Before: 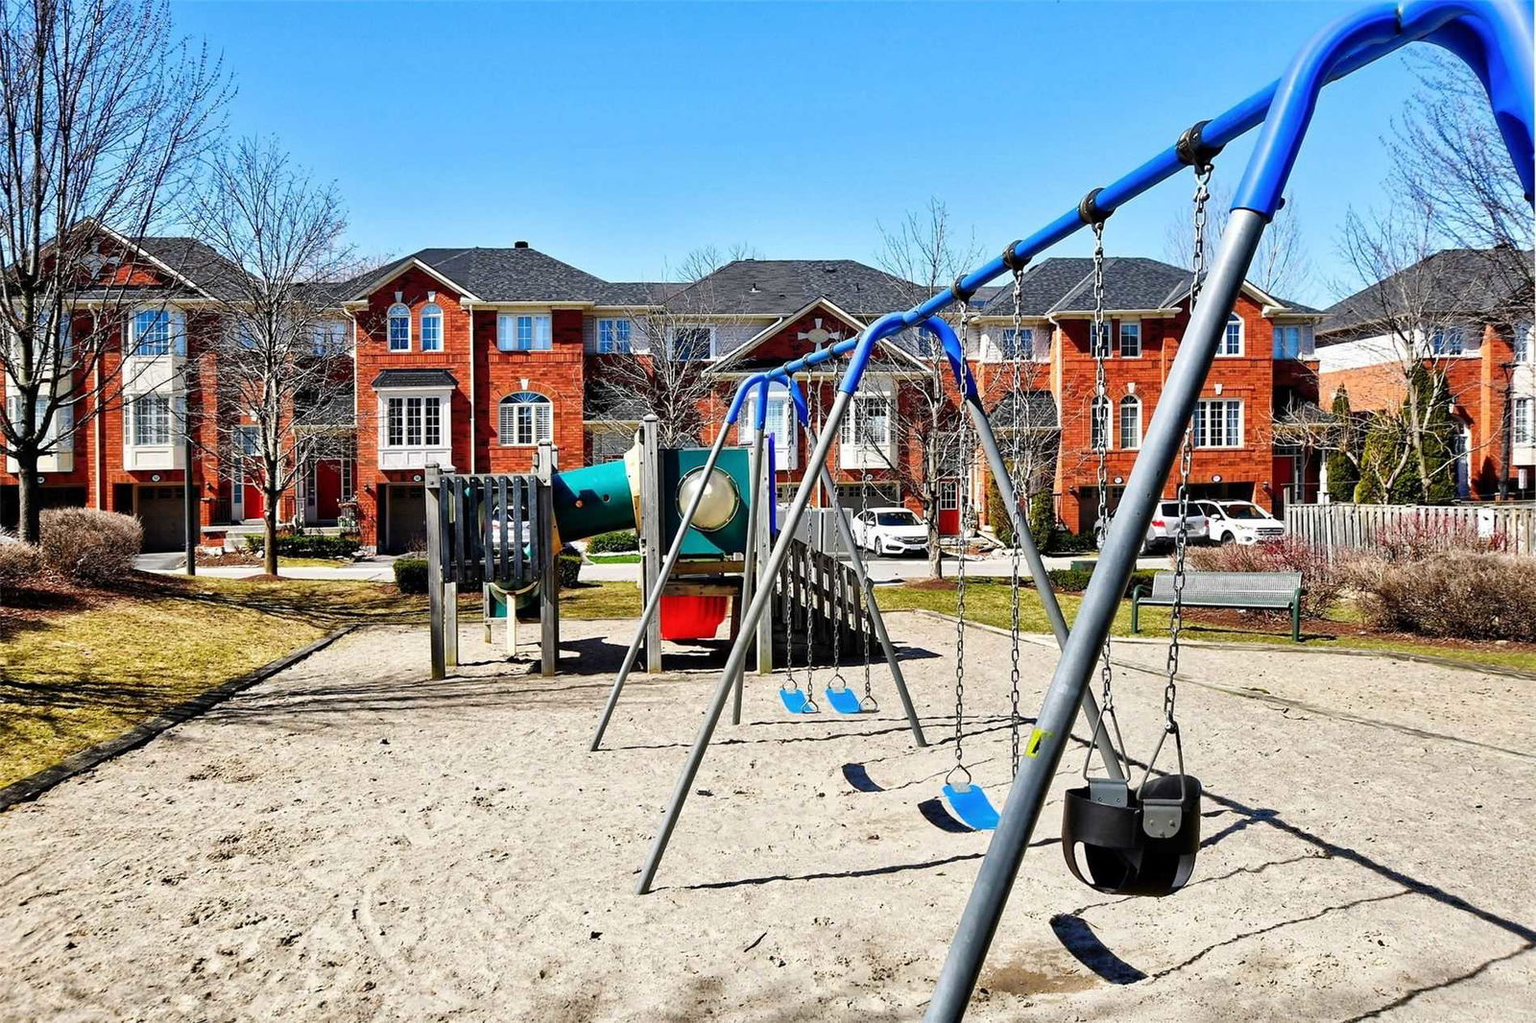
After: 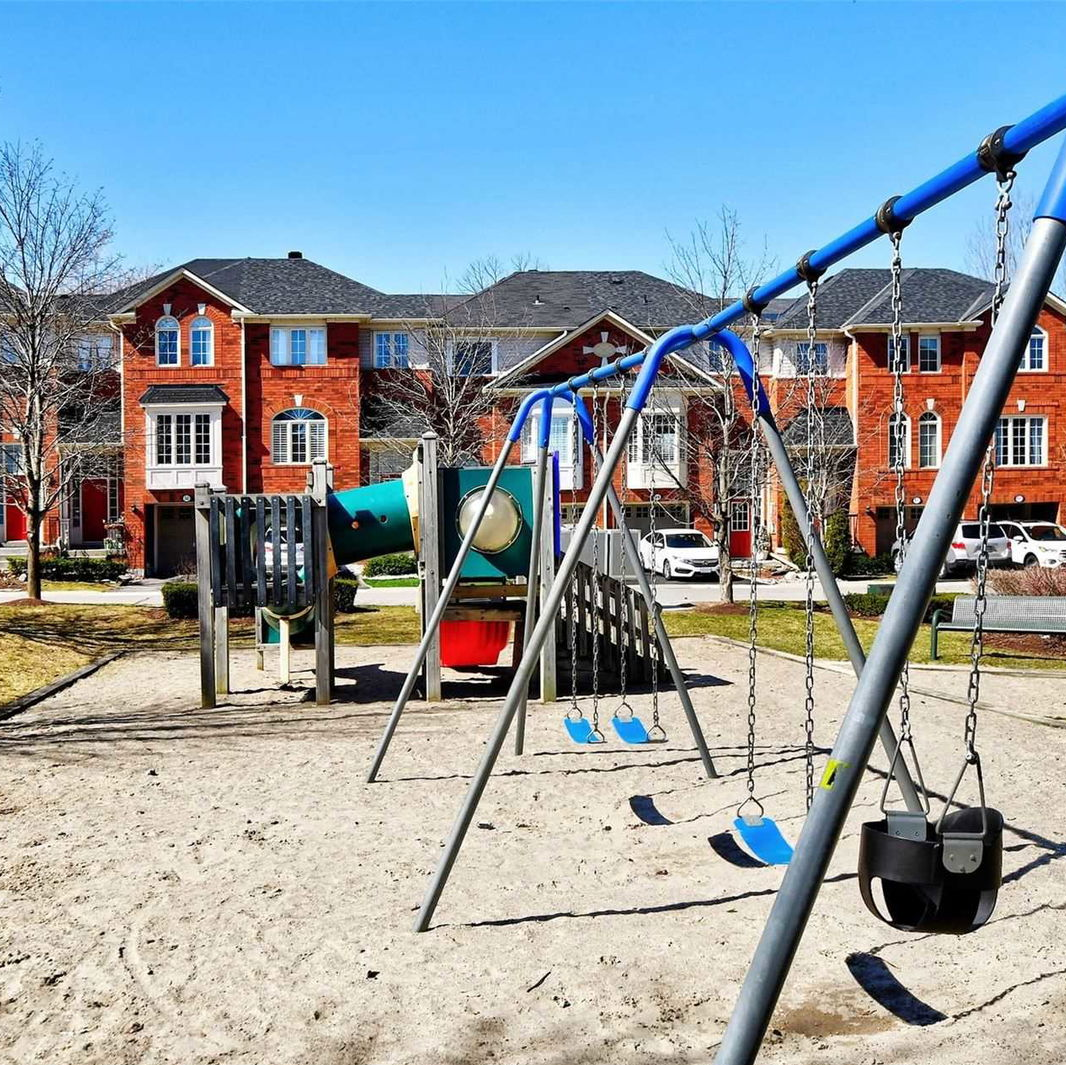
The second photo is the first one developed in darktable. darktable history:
crop and rotate: left 15.541%, right 17.81%
